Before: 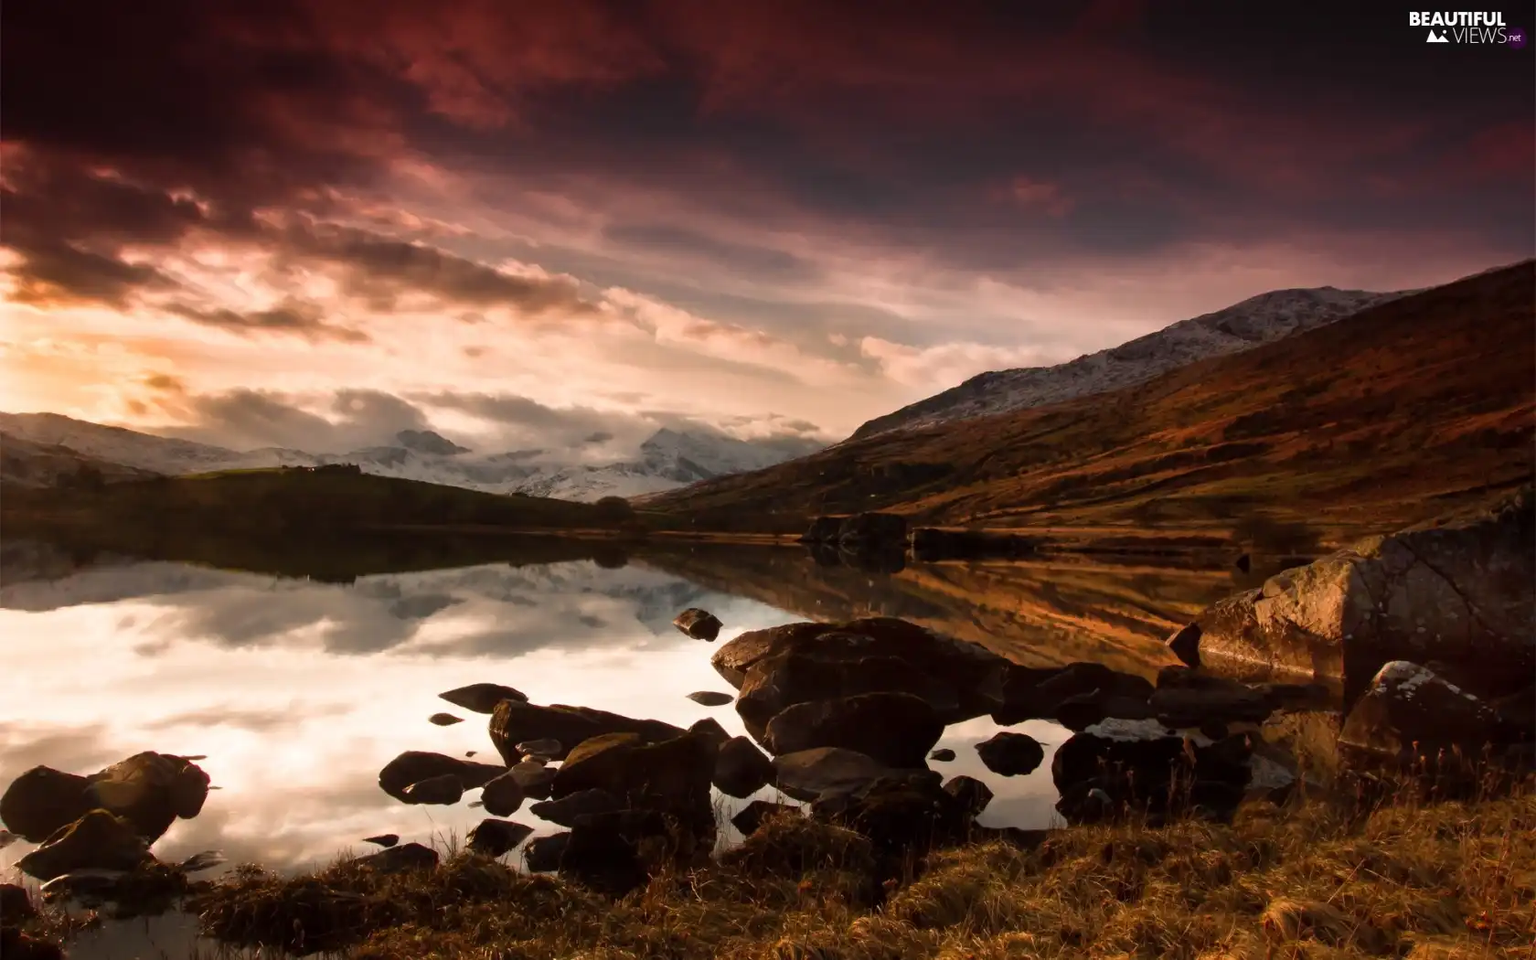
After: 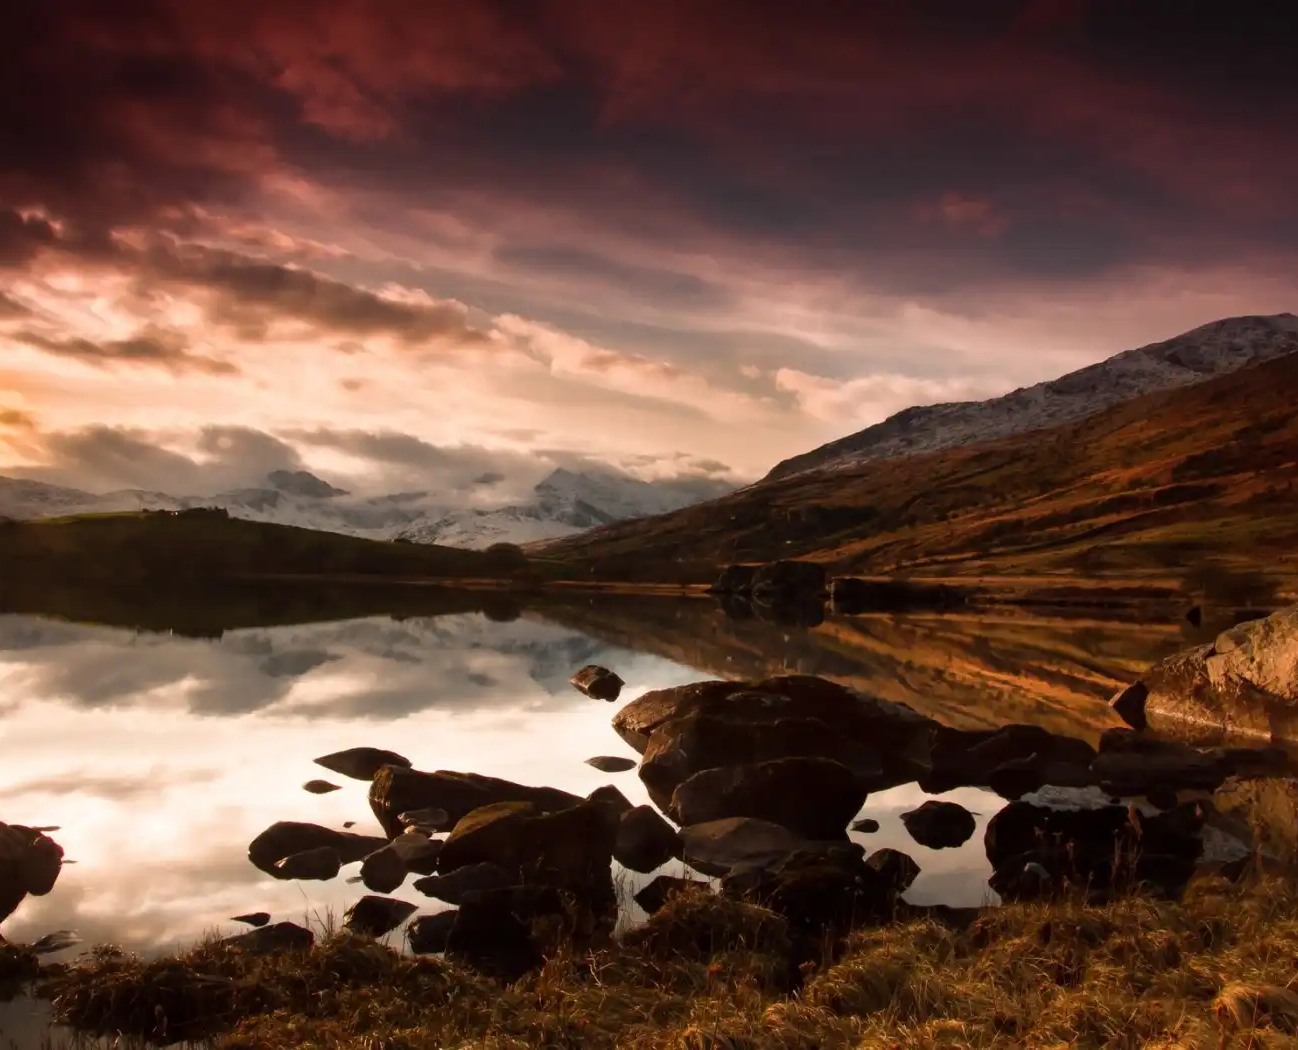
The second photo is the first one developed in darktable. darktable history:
crop: left 9.89%, right 12.799%
